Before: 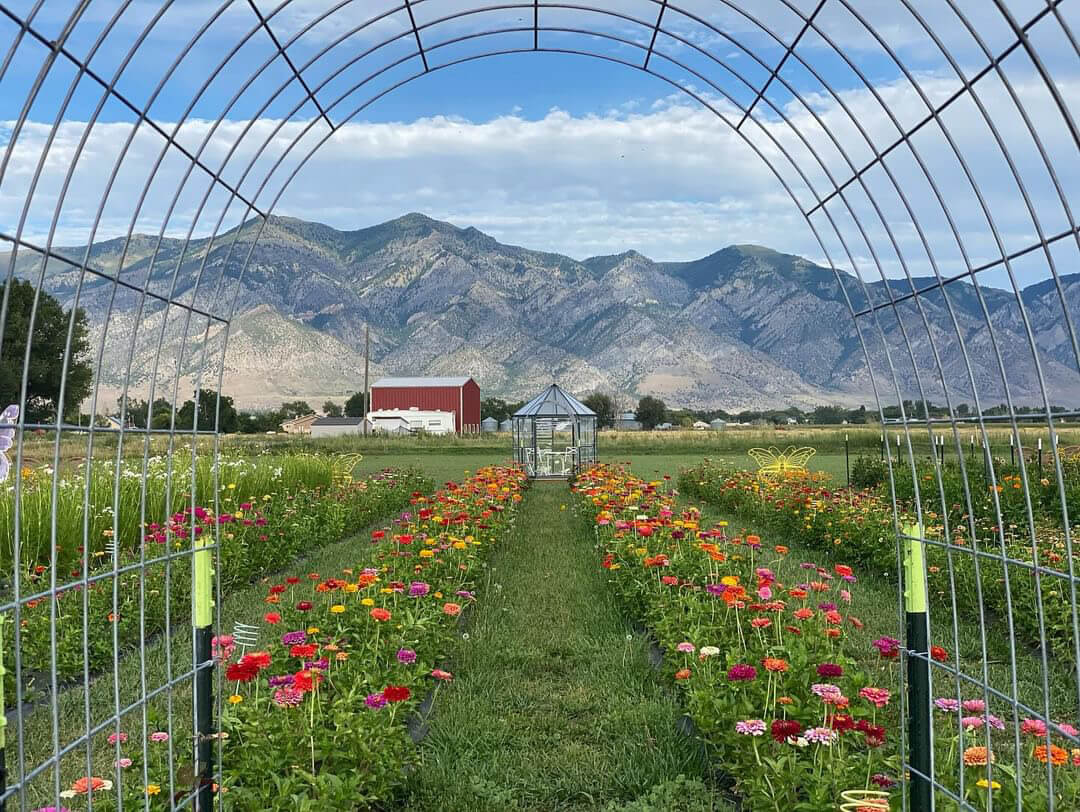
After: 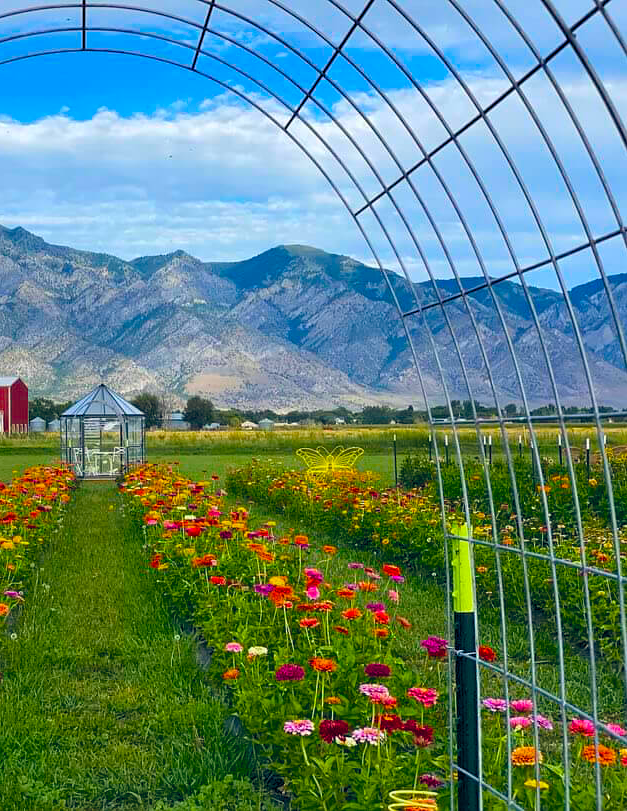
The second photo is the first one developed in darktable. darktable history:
color balance rgb: global offset › chroma 0.129%, global offset › hue 253.07°, perceptual saturation grading › global saturation 99.427%
crop: left 41.87%
